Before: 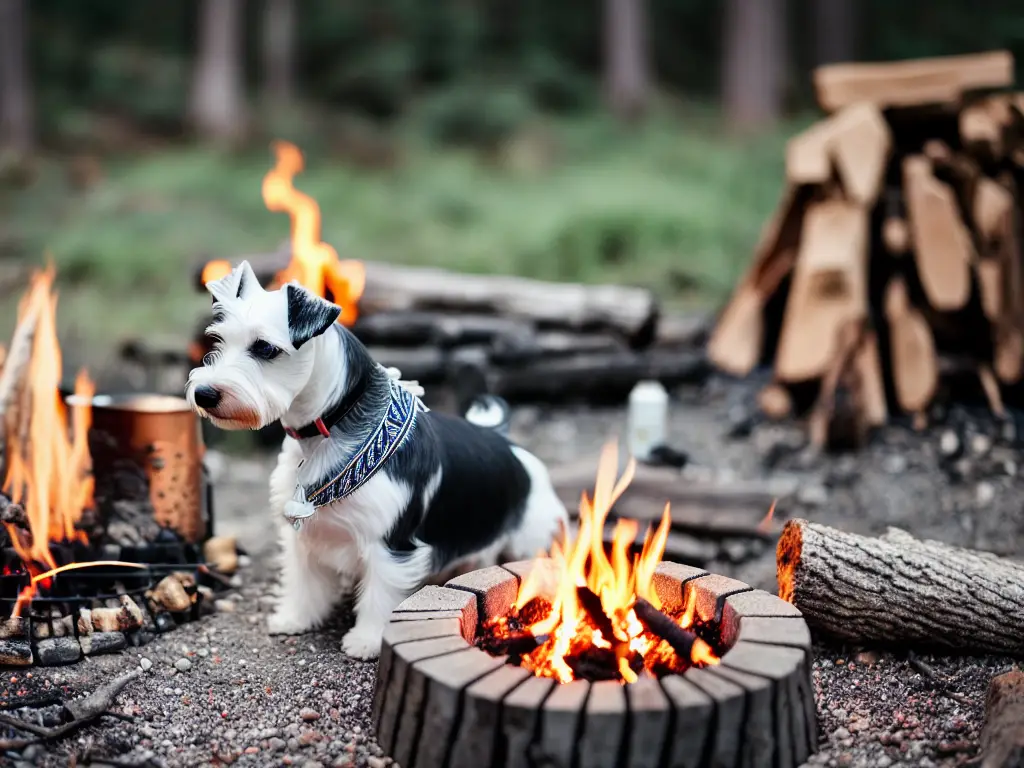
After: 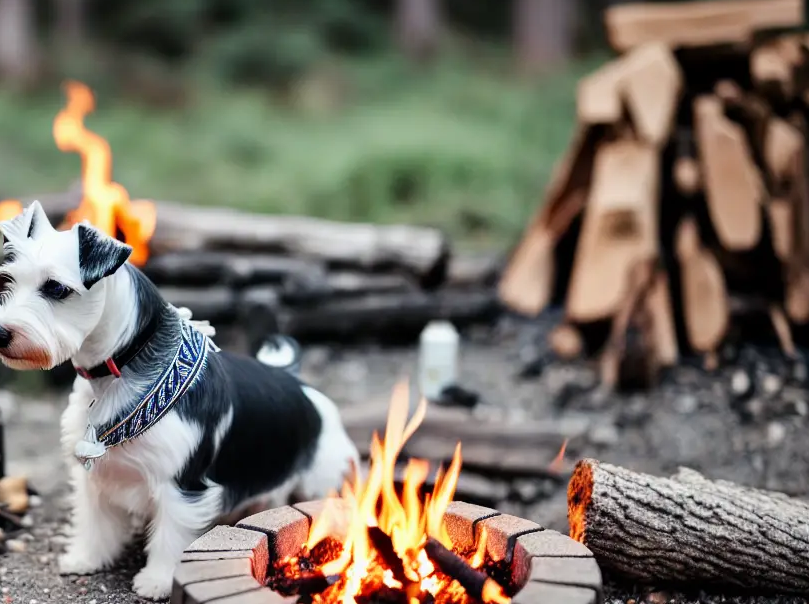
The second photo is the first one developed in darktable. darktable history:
crop and rotate: left 20.503%, top 7.908%, right 0.416%, bottom 13.402%
